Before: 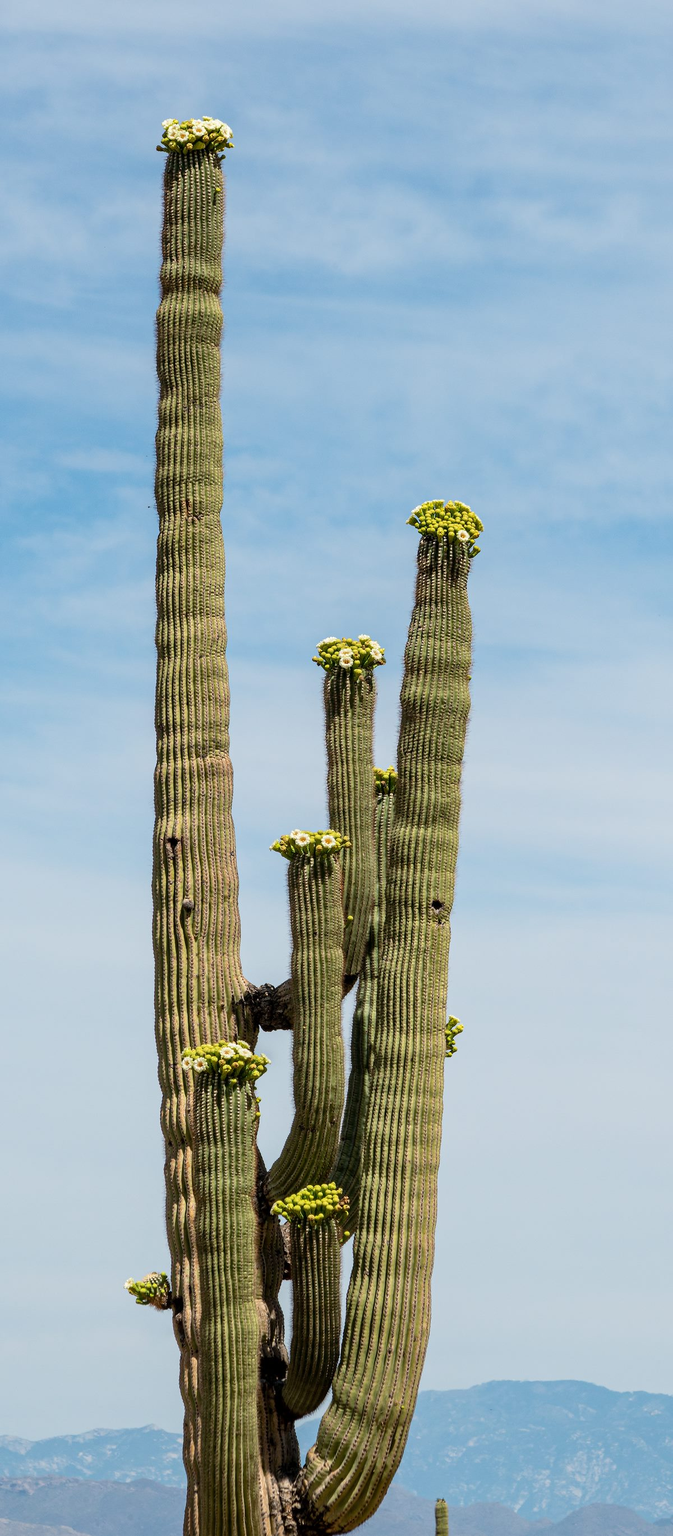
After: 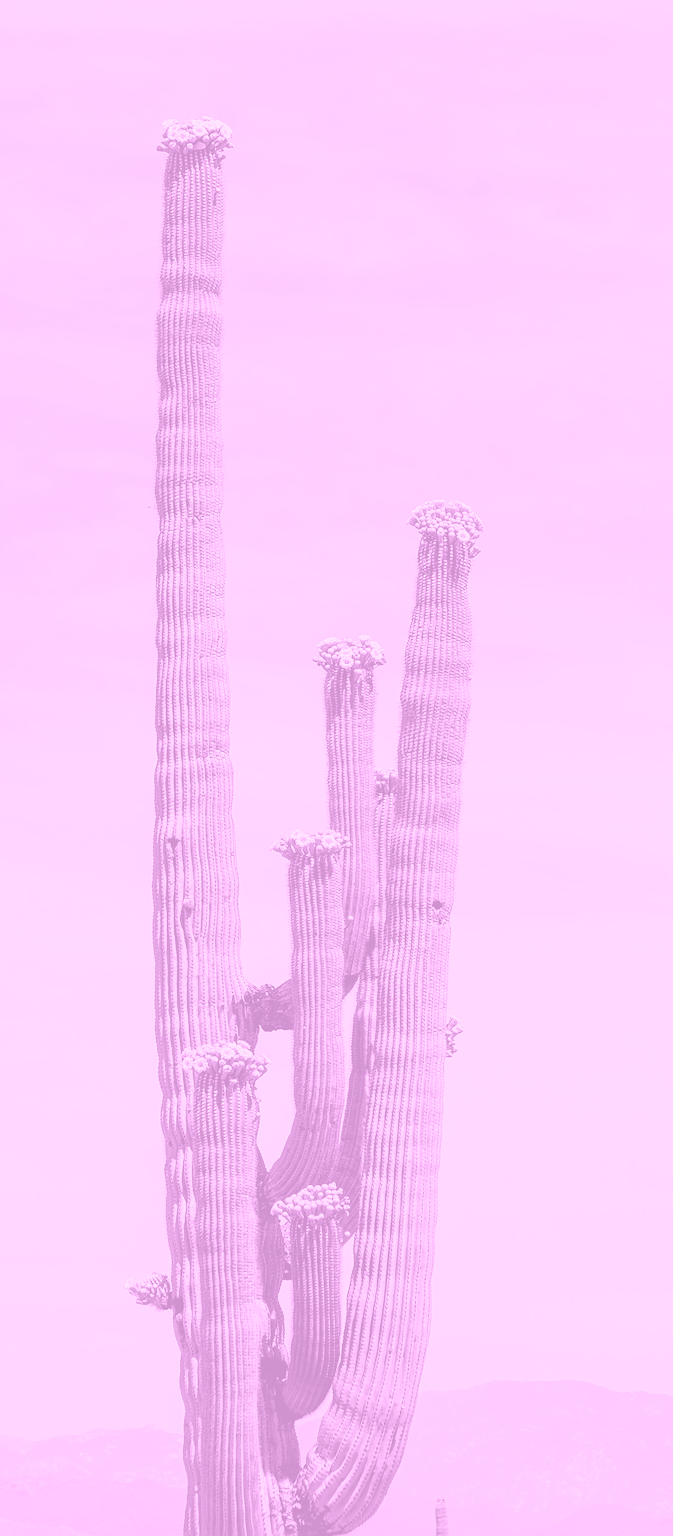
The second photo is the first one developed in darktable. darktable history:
colorize: hue 331.2°, saturation 75%, source mix 30.28%, lightness 70.52%, version 1
color correction: highlights a* 1.12, highlights b* 24.26, shadows a* 15.58, shadows b* 24.26
sharpen: on, module defaults
color balance: output saturation 98.5%
